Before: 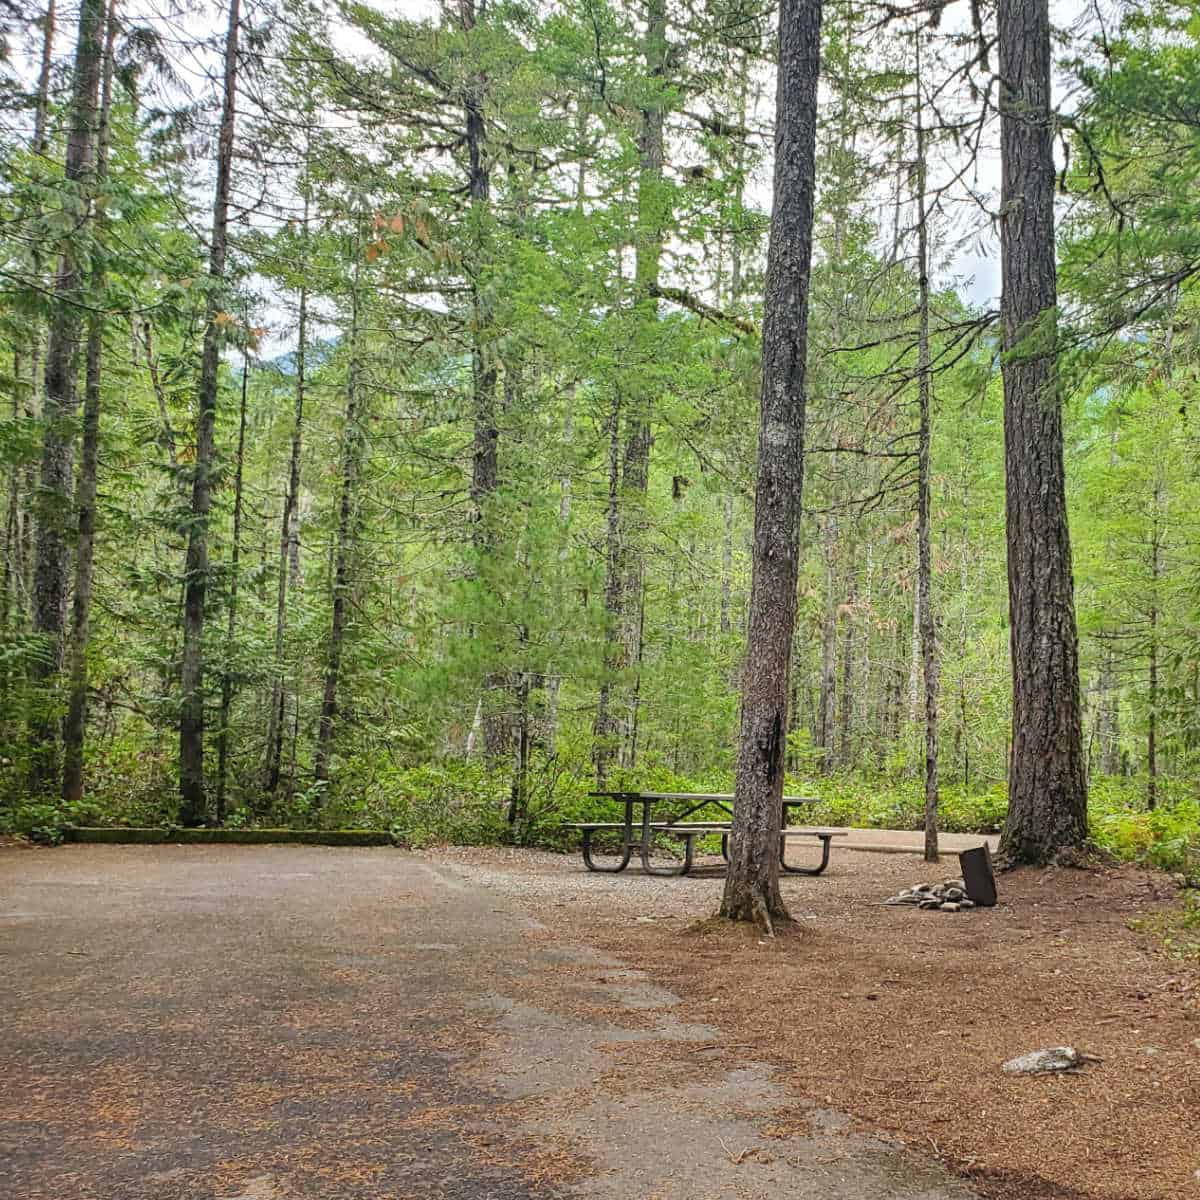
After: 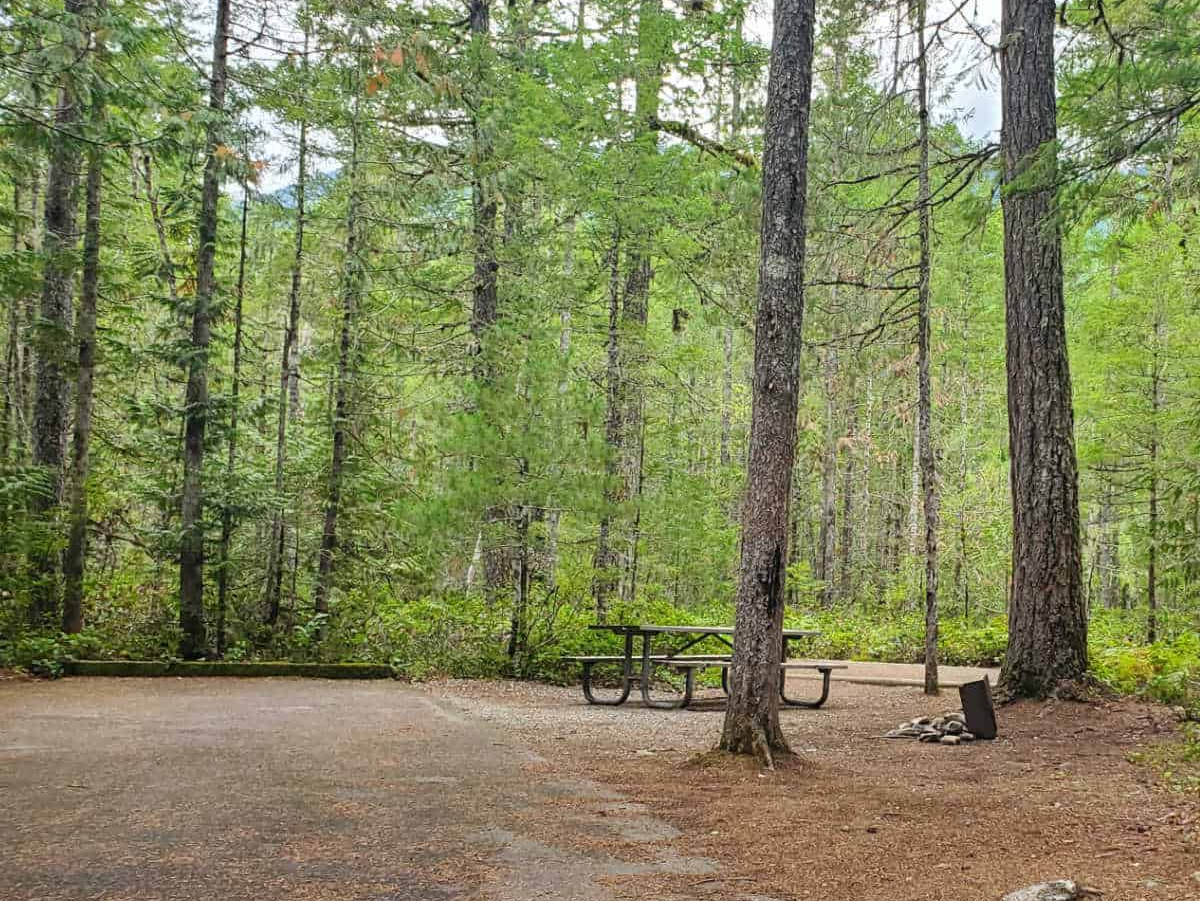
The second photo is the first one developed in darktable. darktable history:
crop: top 13.954%, bottom 10.955%
